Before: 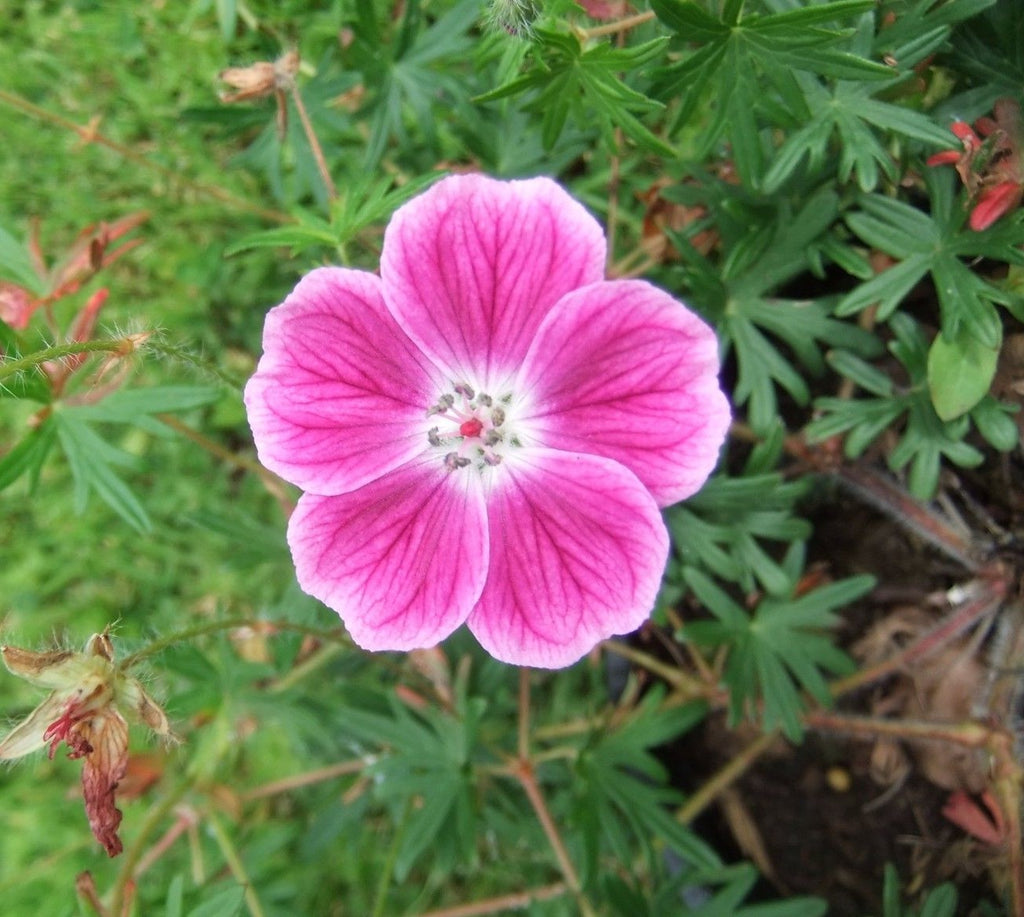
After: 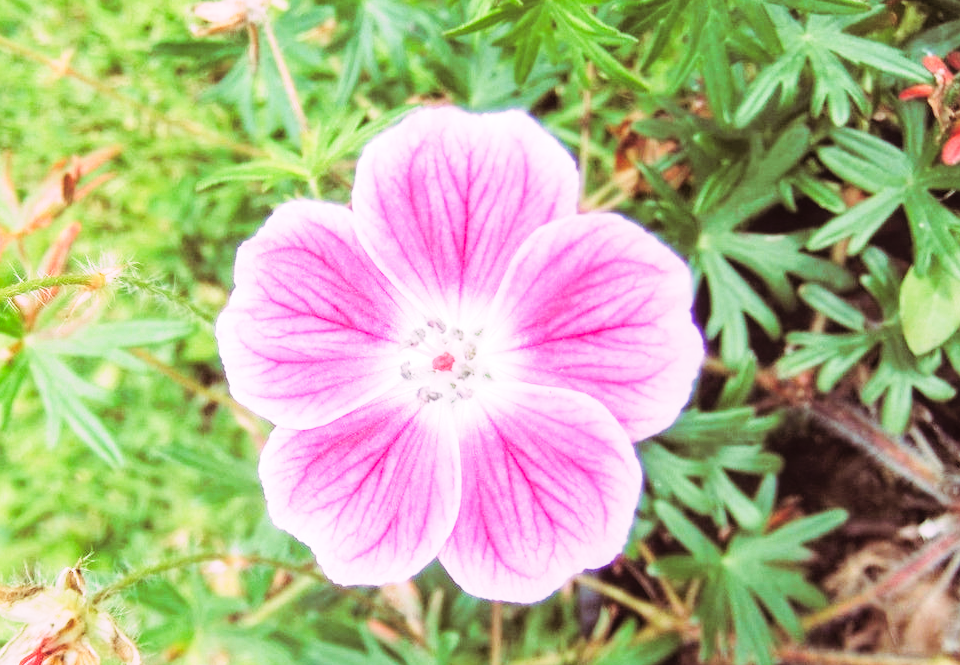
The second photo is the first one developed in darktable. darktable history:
local contrast: detail 110%
split-toning: highlights › hue 298.8°, highlights › saturation 0.73, compress 41.76%
tone curve: curves: ch0 [(0, 0) (0.003, 0.003) (0.011, 0.012) (0.025, 0.027) (0.044, 0.048) (0.069, 0.074) (0.1, 0.117) (0.136, 0.177) (0.177, 0.246) (0.224, 0.324) (0.277, 0.422) (0.335, 0.531) (0.399, 0.633) (0.468, 0.733) (0.543, 0.824) (0.623, 0.895) (0.709, 0.938) (0.801, 0.961) (0.898, 0.98) (1, 1)], preserve colors none
tone equalizer: on, module defaults
crop: left 2.737%, top 7.287%, right 3.421%, bottom 20.179%
